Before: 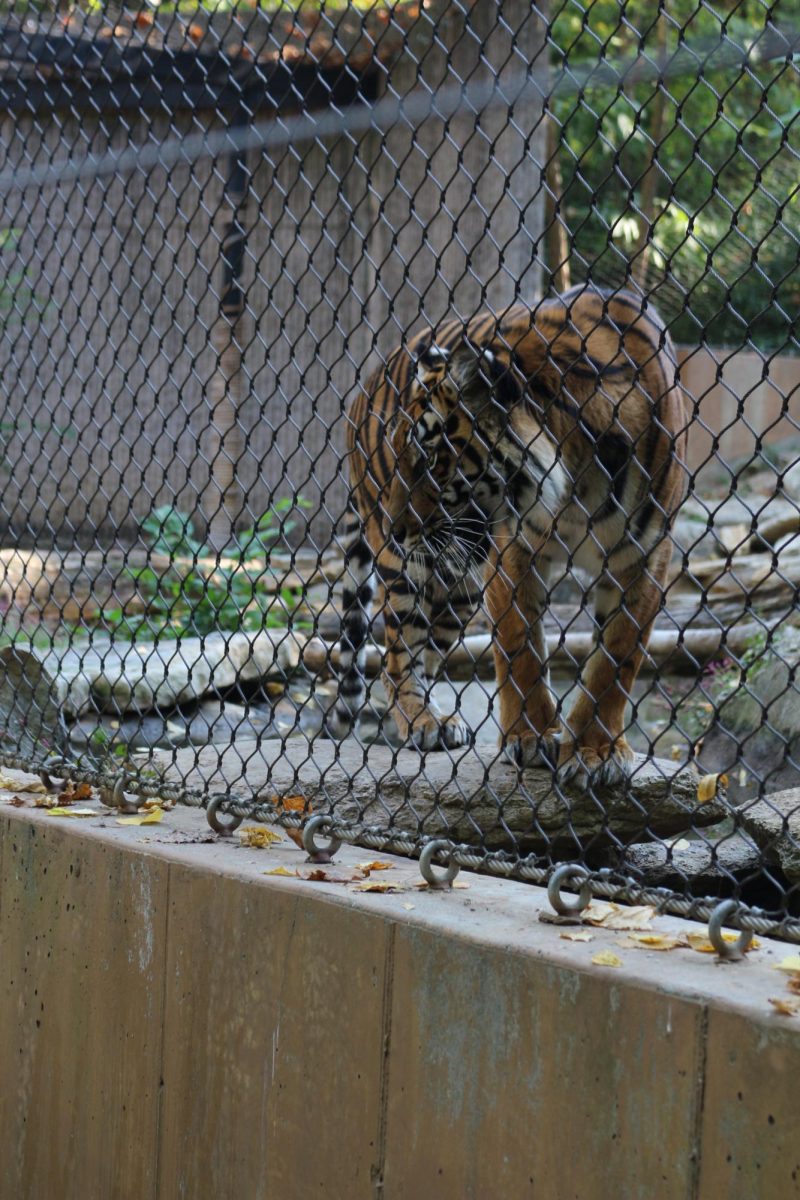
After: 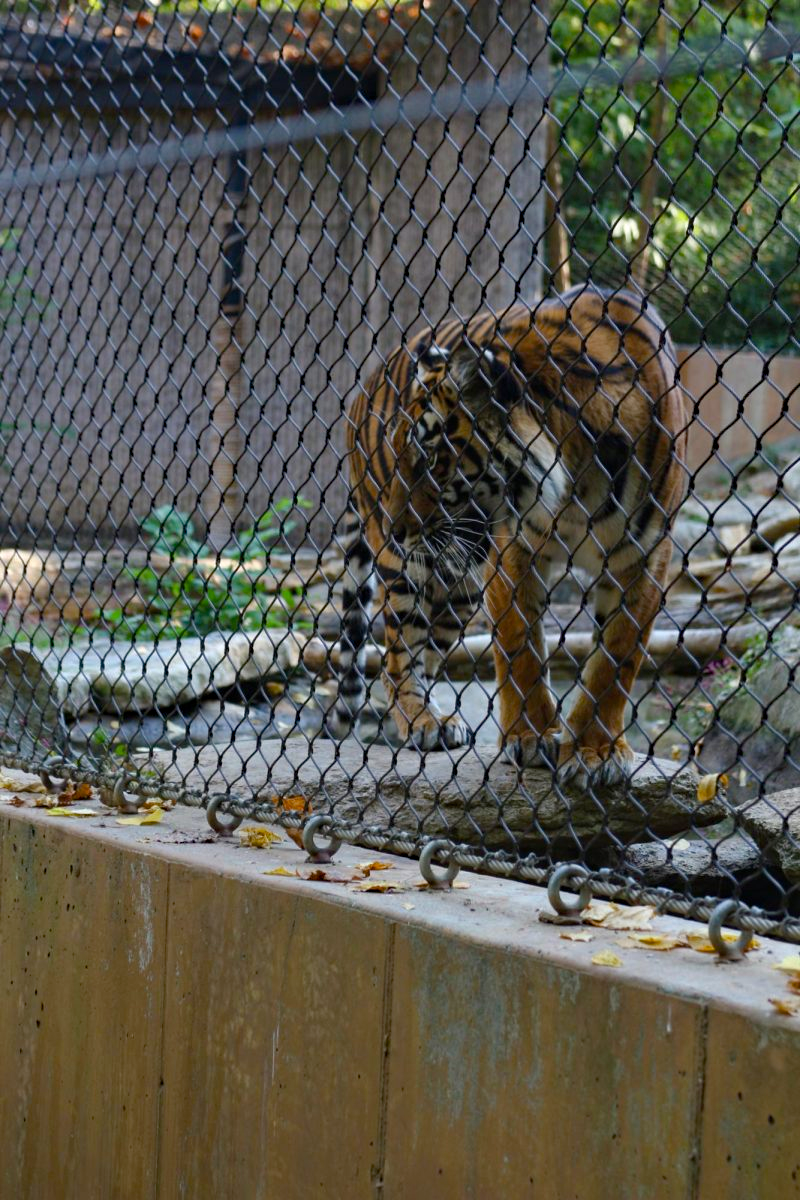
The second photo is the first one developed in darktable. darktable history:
color balance rgb: perceptual saturation grading › global saturation 20%, perceptual saturation grading › highlights -25%, perceptual saturation grading › shadows 25%
haze removal: compatibility mode true, adaptive false
